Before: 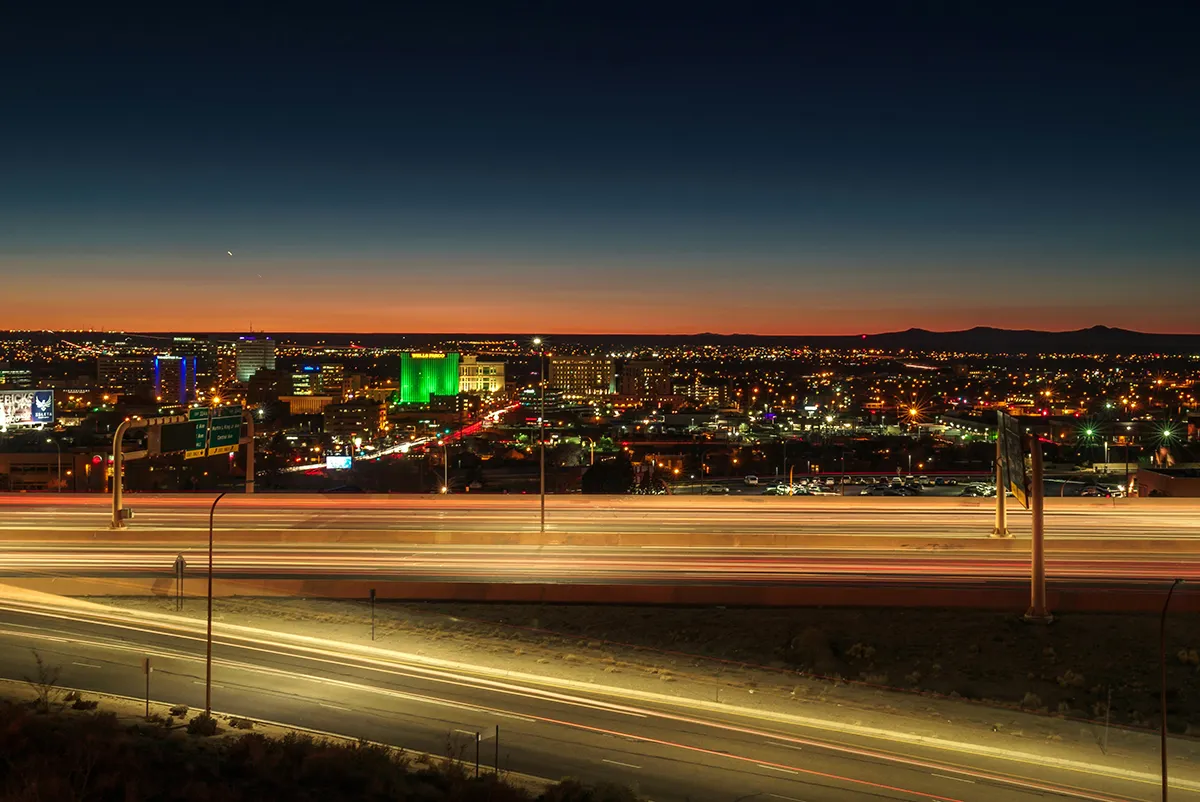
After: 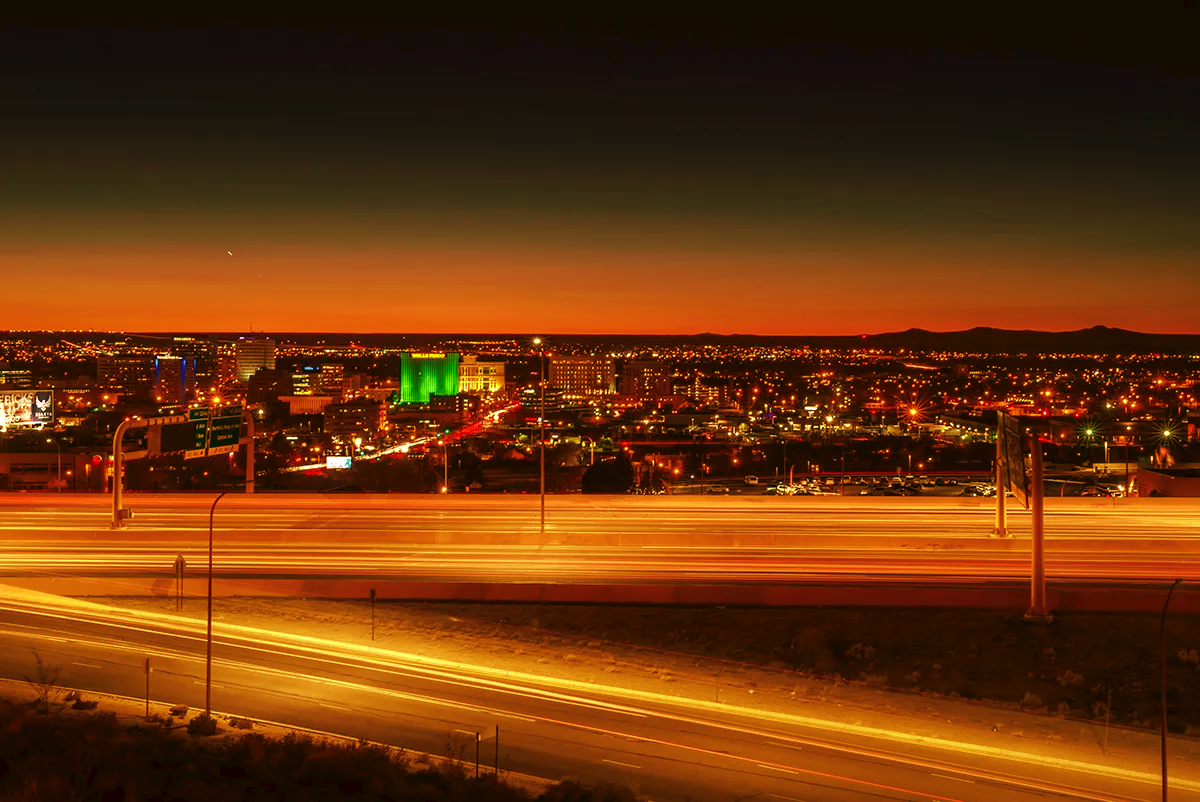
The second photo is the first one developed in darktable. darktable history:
tone curve: curves: ch0 [(0, 0) (0.003, 0.032) (0.011, 0.034) (0.025, 0.039) (0.044, 0.055) (0.069, 0.078) (0.1, 0.111) (0.136, 0.147) (0.177, 0.191) (0.224, 0.238) (0.277, 0.291) (0.335, 0.35) (0.399, 0.41) (0.468, 0.48) (0.543, 0.547) (0.623, 0.621) (0.709, 0.699) (0.801, 0.789) (0.898, 0.884) (1, 1)], preserve colors none
color look up table: target L [100.5, 99.48, 98.47, 93.86, 89.52, 87.47, 80.82, 75.18, 69.73, 69.01, 61.72, 64.22, 46.21, 41.11, 17.66, 67.91, 64.1, 66.6, 56.67, 52, 52.85, 42.12, 30.06, 33.43, 18.23, 96.7, 80, 73.84, 63.64, 67.62, 66.45, 61.46, 55.23, 43.33, 50.1, 43.34, 34.12, 38.89, 18.98, 11.88, 27.97, 0.079, 96.95, 84.33, 66.95, 54.85, 55.81, 23.72, 0.662], target a [-23, -23.46, -19.77, -24.22, -55.33, -31, 6.615, -67.2, -6.322, 19, -63.93, 0.017, -9.857, -44.05, -24.68, 41.51, 51.1, 37.23, 76.56, 80.79, 64.71, 64.84, 39.21, 52.31, 25.54, 17.03, 36.11, 40.7, 63.12, 61.23, 36.97, 89.9, 75.84, 22.3, 33.27, 70.94, 37.13, 65.24, -9.214, 17.94, 51.16, 1.01, -30.31, -7.689, 12.16, -47.69, 4.575, -20.69, -1.059], target b [92.59, 100.46, 32.47, 67.23, 84.77, 86.96, 42.22, 45.2, 51.95, 66.18, 62.96, 69.29, 46.78, 44.56, 25.24, 52.71, 70.18, 75.04, 63.41, 68.19, 60.79, 56.83, 41.52, 45.33, 26.67, -8.666, -11.58, -35.67, 1.273, -31.89, 23.12, -53.32, -63.81, -83.14, 46.01, 47.85, 25.58, -2.838, -17.07, -44.52, 38.58, -8.197, 11.17, -17.95, 24.75, 19.62, -33.9, 0.783, 0.605], num patches 49
